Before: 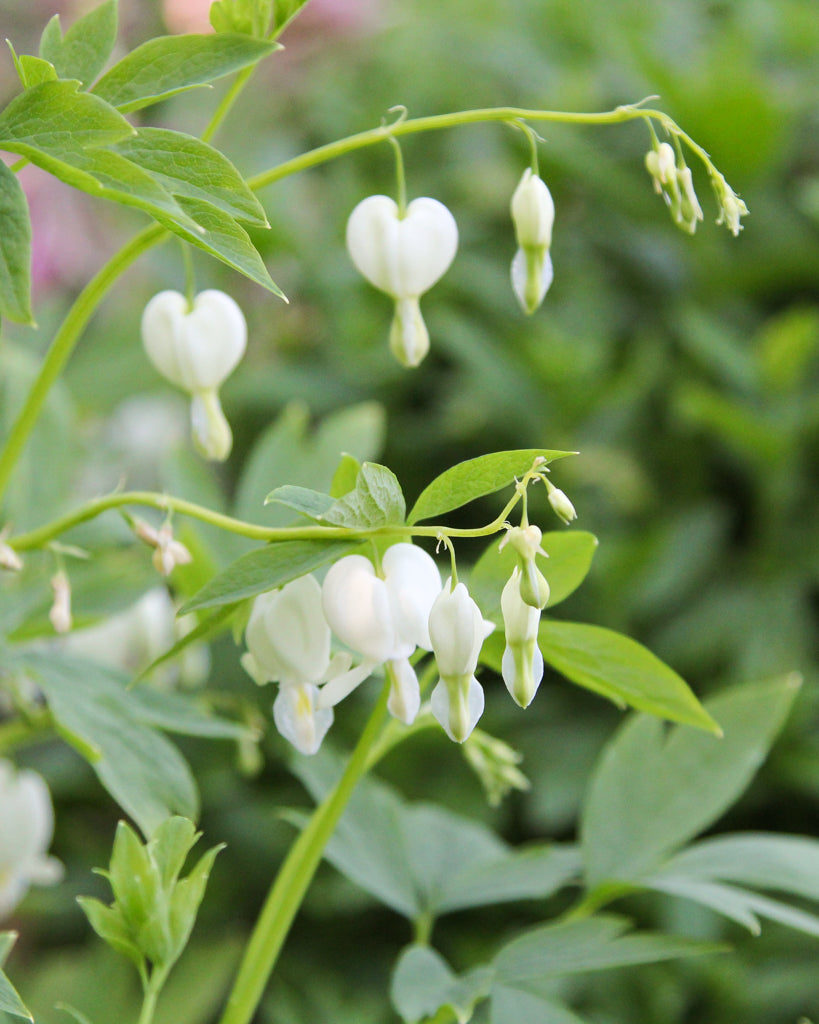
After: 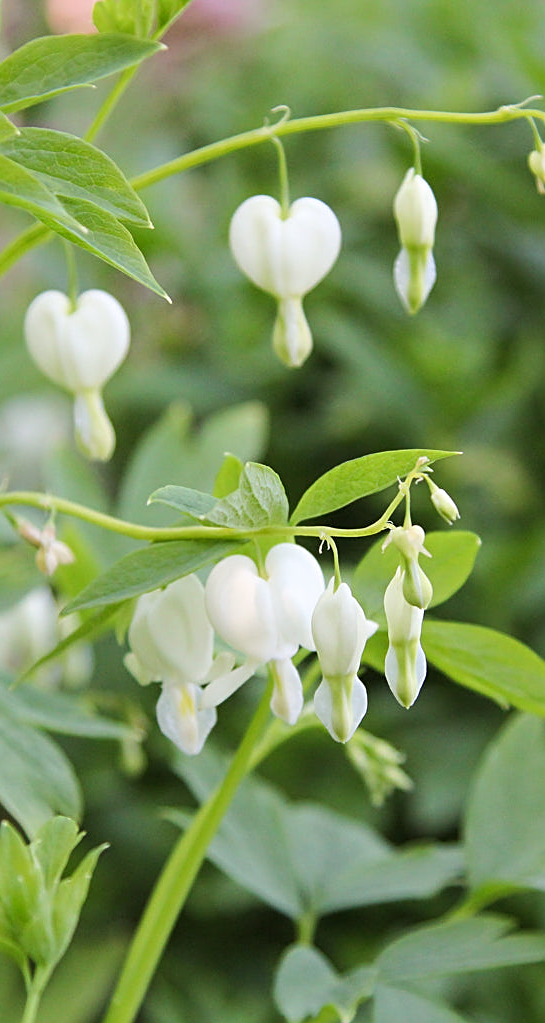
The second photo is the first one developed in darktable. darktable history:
crop and rotate: left 14.385%, right 18.948%
sharpen: on, module defaults
